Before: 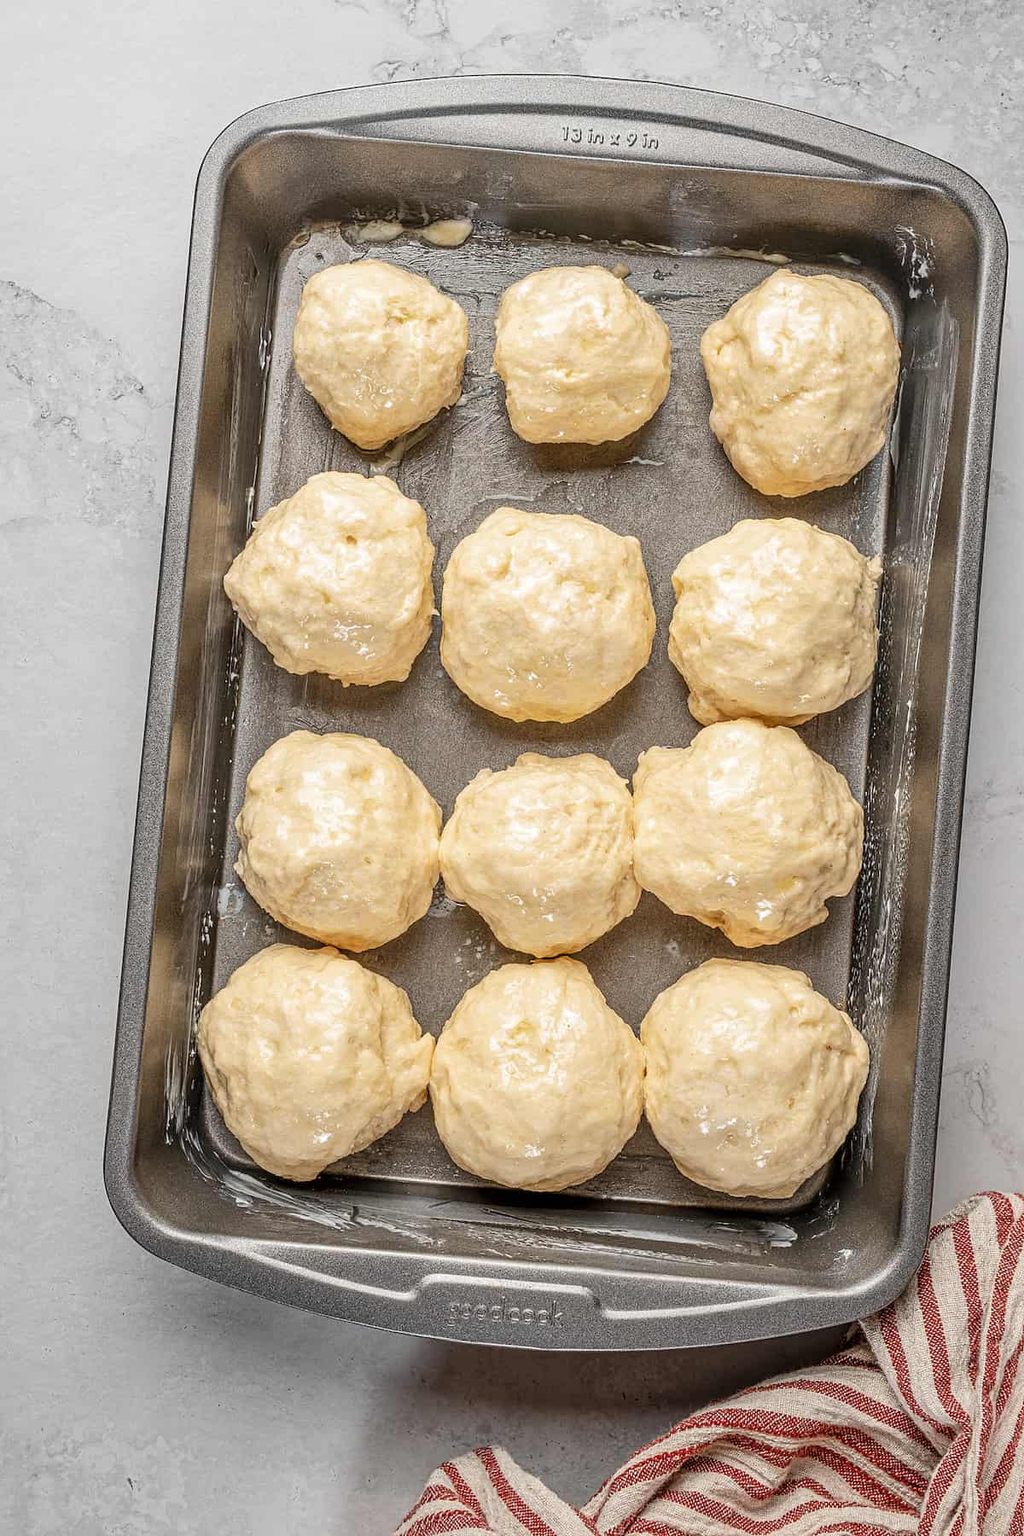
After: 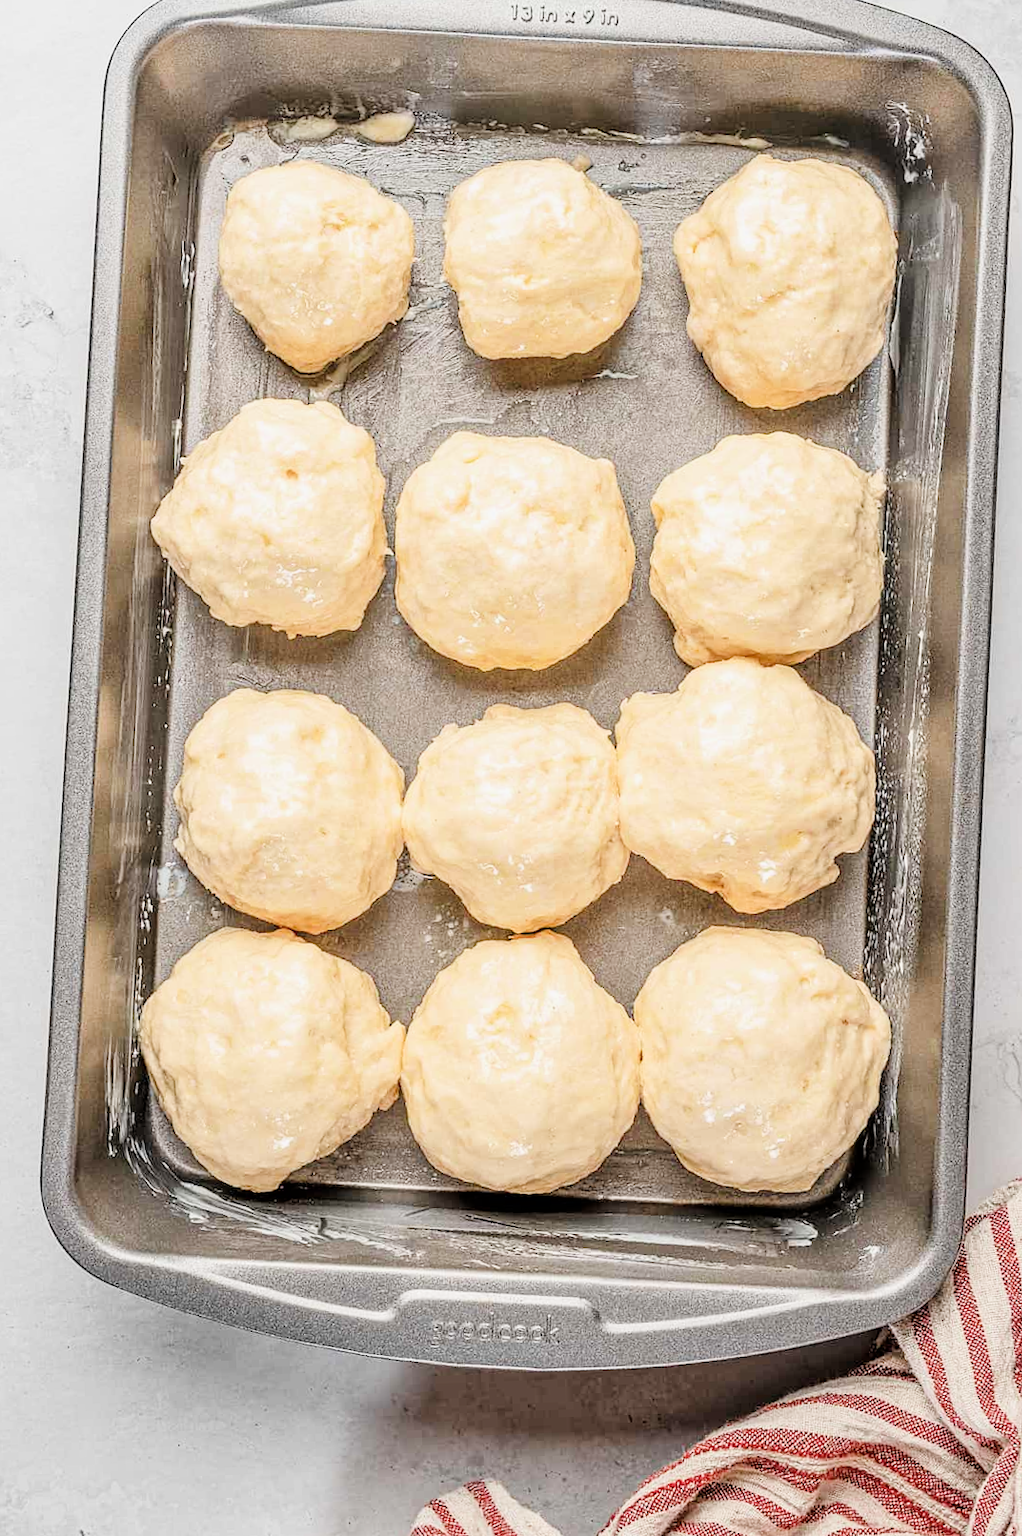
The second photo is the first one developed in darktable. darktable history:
filmic rgb: black relative exposure -7.83 EV, white relative exposure 4.26 EV, threshold 3 EV, hardness 3.85, enable highlight reconstruction true
crop and rotate: angle 2.06°, left 5.787%, top 5.677%
exposure: black level correction 0, exposure 1.105 EV, compensate exposure bias true, compensate highlight preservation false
